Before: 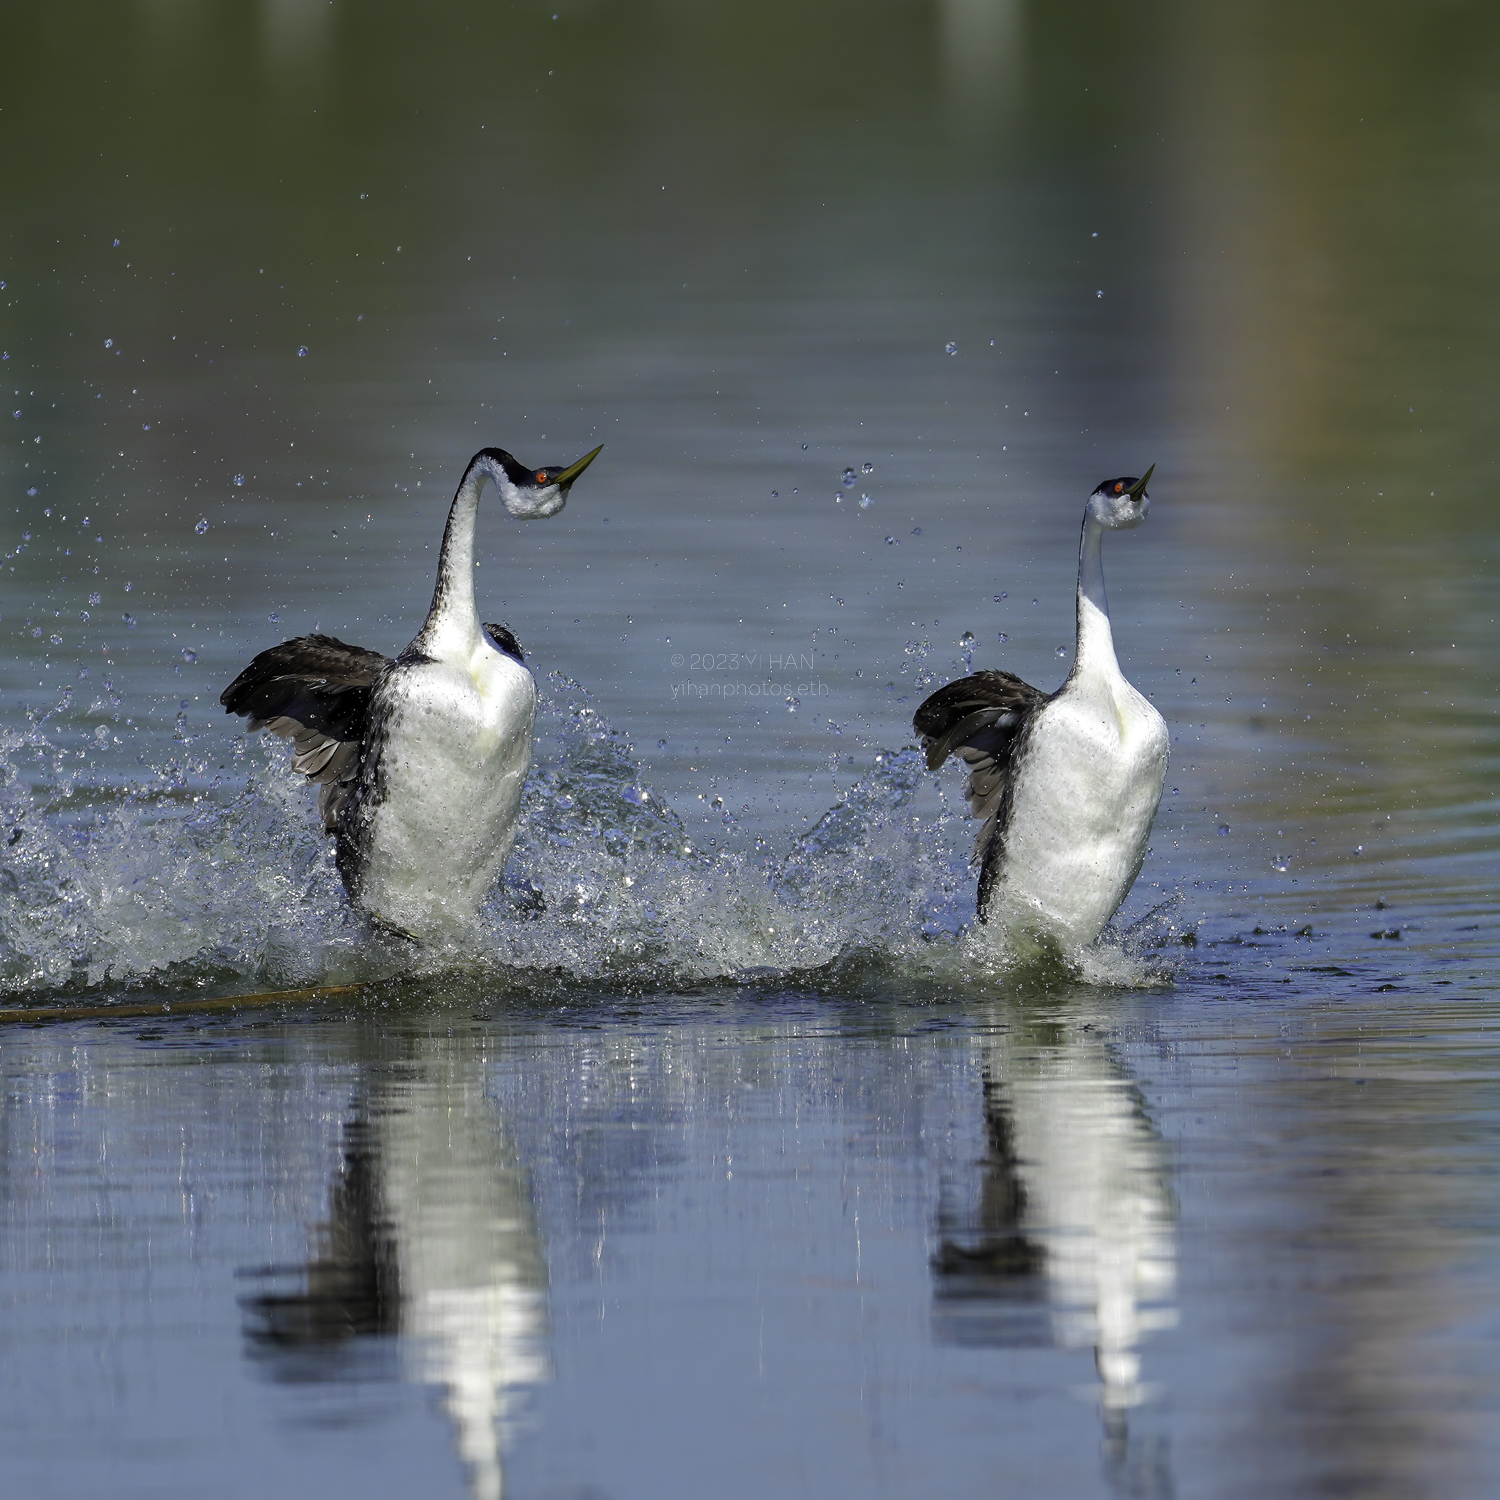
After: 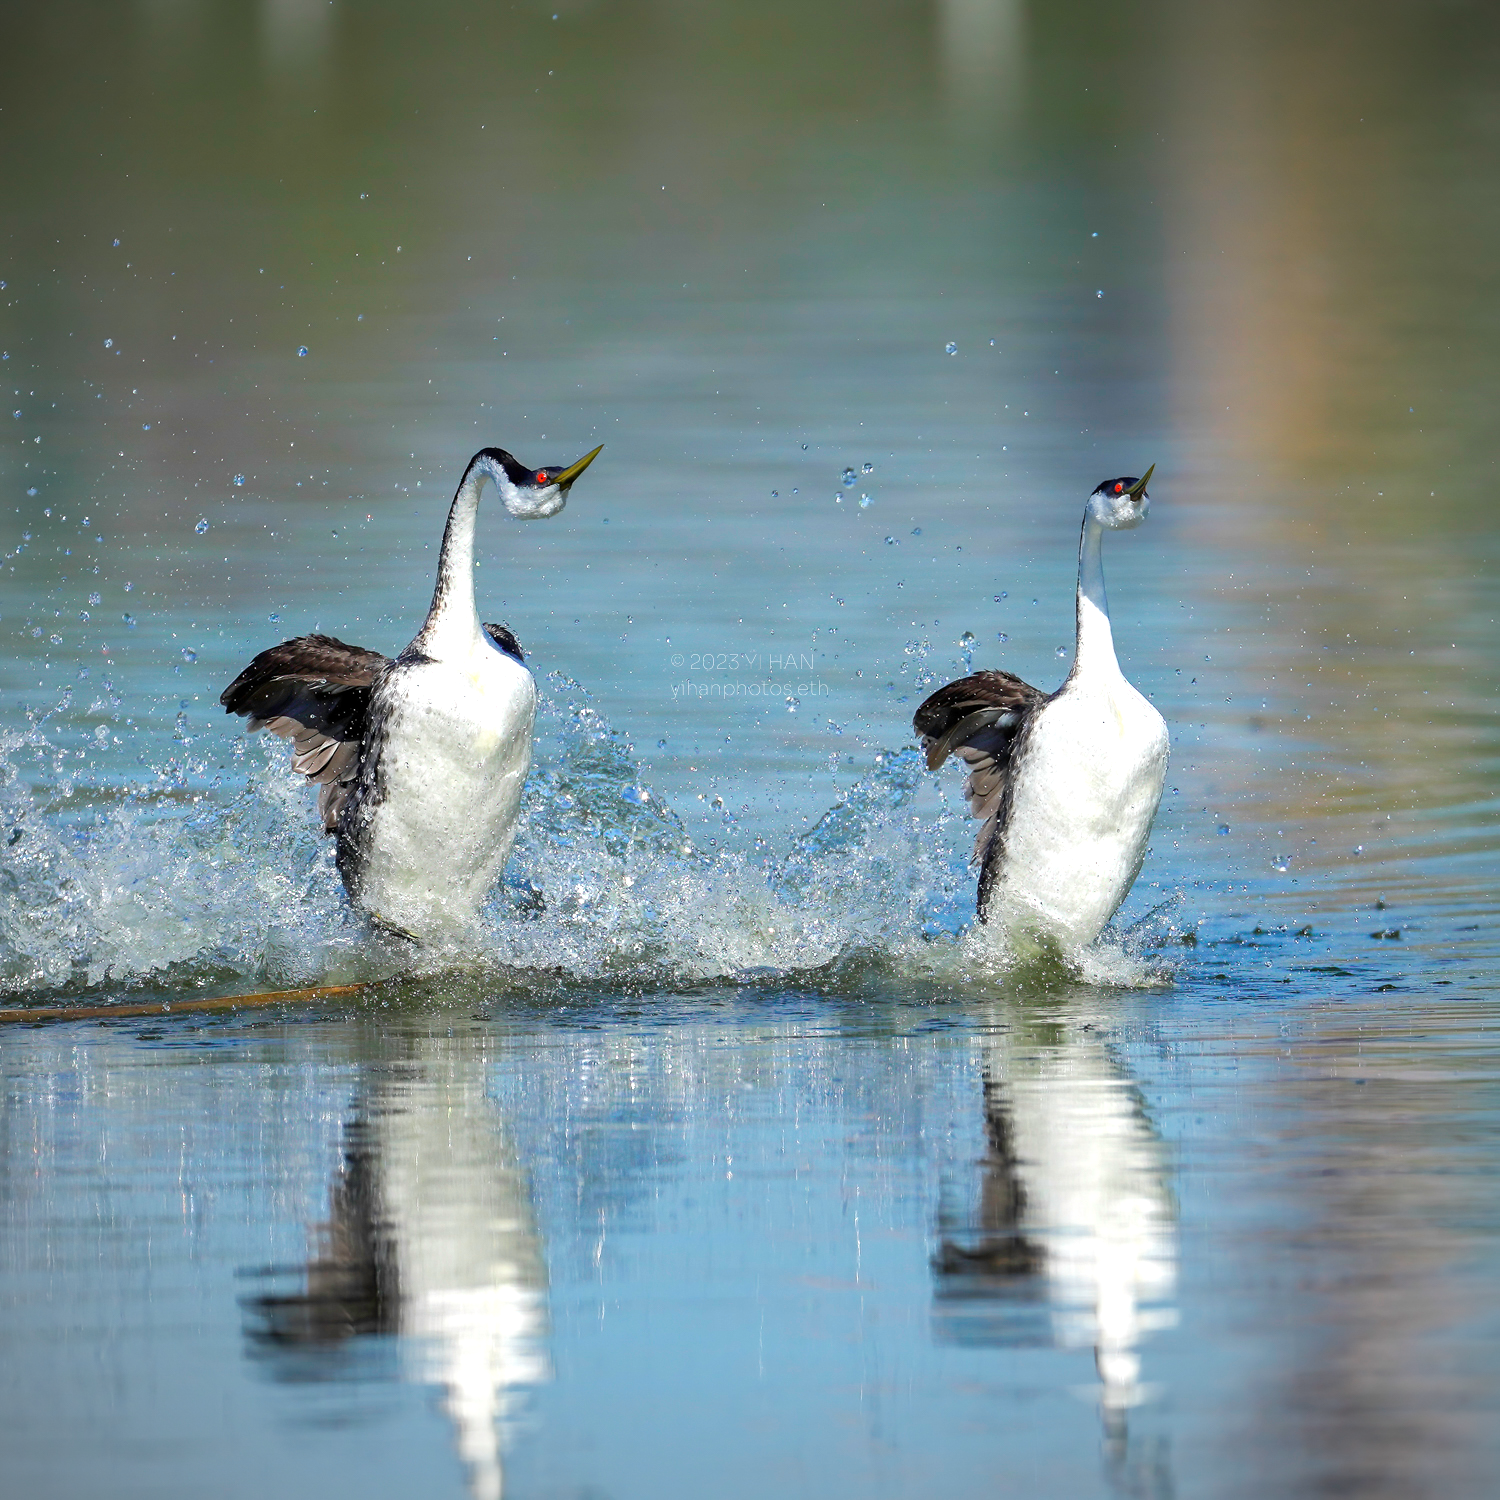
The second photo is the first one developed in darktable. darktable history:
exposure: exposure 0.566 EV, compensate highlight preservation false
vignetting: fall-off radius 60.92%
